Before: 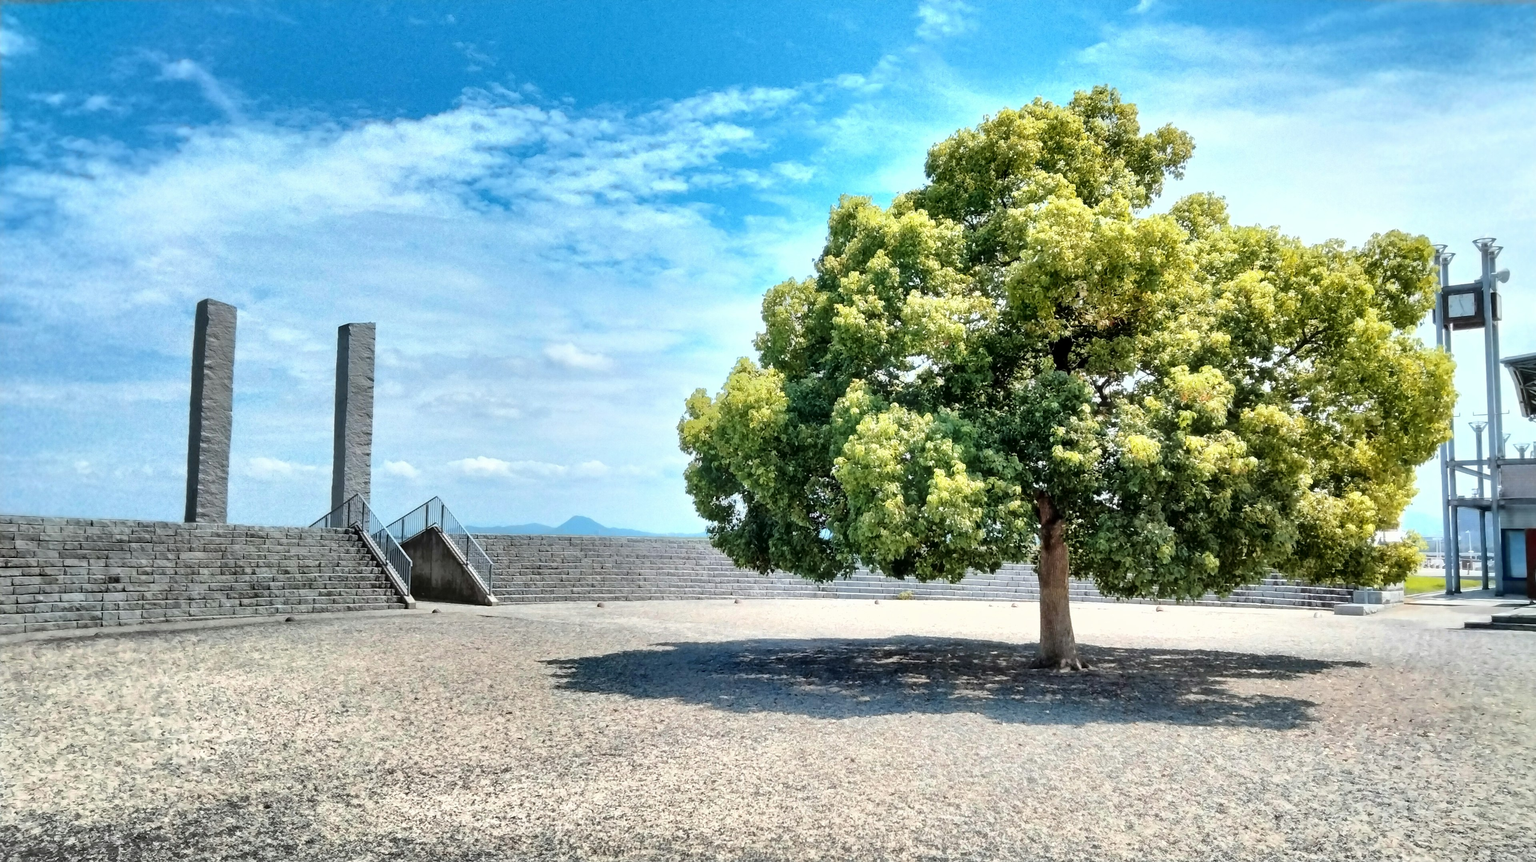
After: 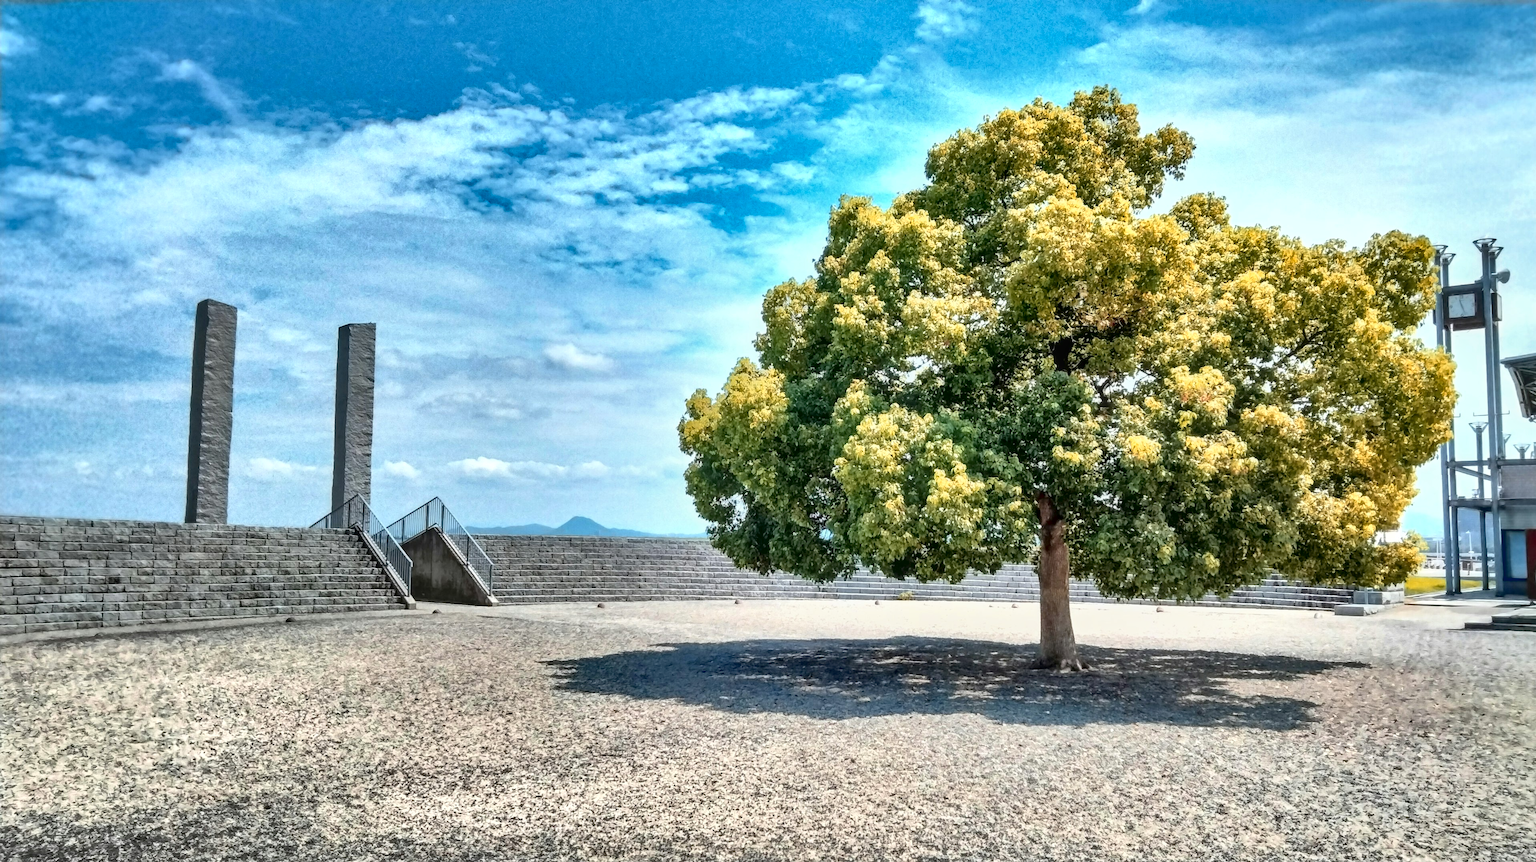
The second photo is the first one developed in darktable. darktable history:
color zones: curves: ch1 [(0, 0.469) (0.072, 0.457) (0.243, 0.494) (0.429, 0.5) (0.571, 0.5) (0.714, 0.5) (0.857, 0.5) (1, 0.469)]; ch2 [(0, 0.499) (0.143, 0.467) (0.242, 0.436) (0.429, 0.493) (0.571, 0.5) (0.714, 0.5) (0.857, 0.5) (1, 0.499)]
local contrast: on, module defaults
shadows and highlights: low approximation 0.01, soften with gaussian
tone curve: curves: ch0 [(0, 0.024) (0.119, 0.146) (0.474, 0.464) (0.718, 0.721) (0.817, 0.839) (1, 0.998)]; ch1 [(0, 0) (0.377, 0.416) (0.439, 0.451) (0.477, 0.477) (0.501, 0.504) (0.538, 0.544) (0.58, 0.602) (0.664, 0.676) (0.783, 0.804) (1, 1)]; ch2 [(0, 0) (0.38, 0.405) (0.463, 0.456) (0.498, 0.497) (0.524, 0.535) (0.578, 0.576) (0.648, 0.665) (1, 1)], color space Lab, linked channels, preserve colors none
